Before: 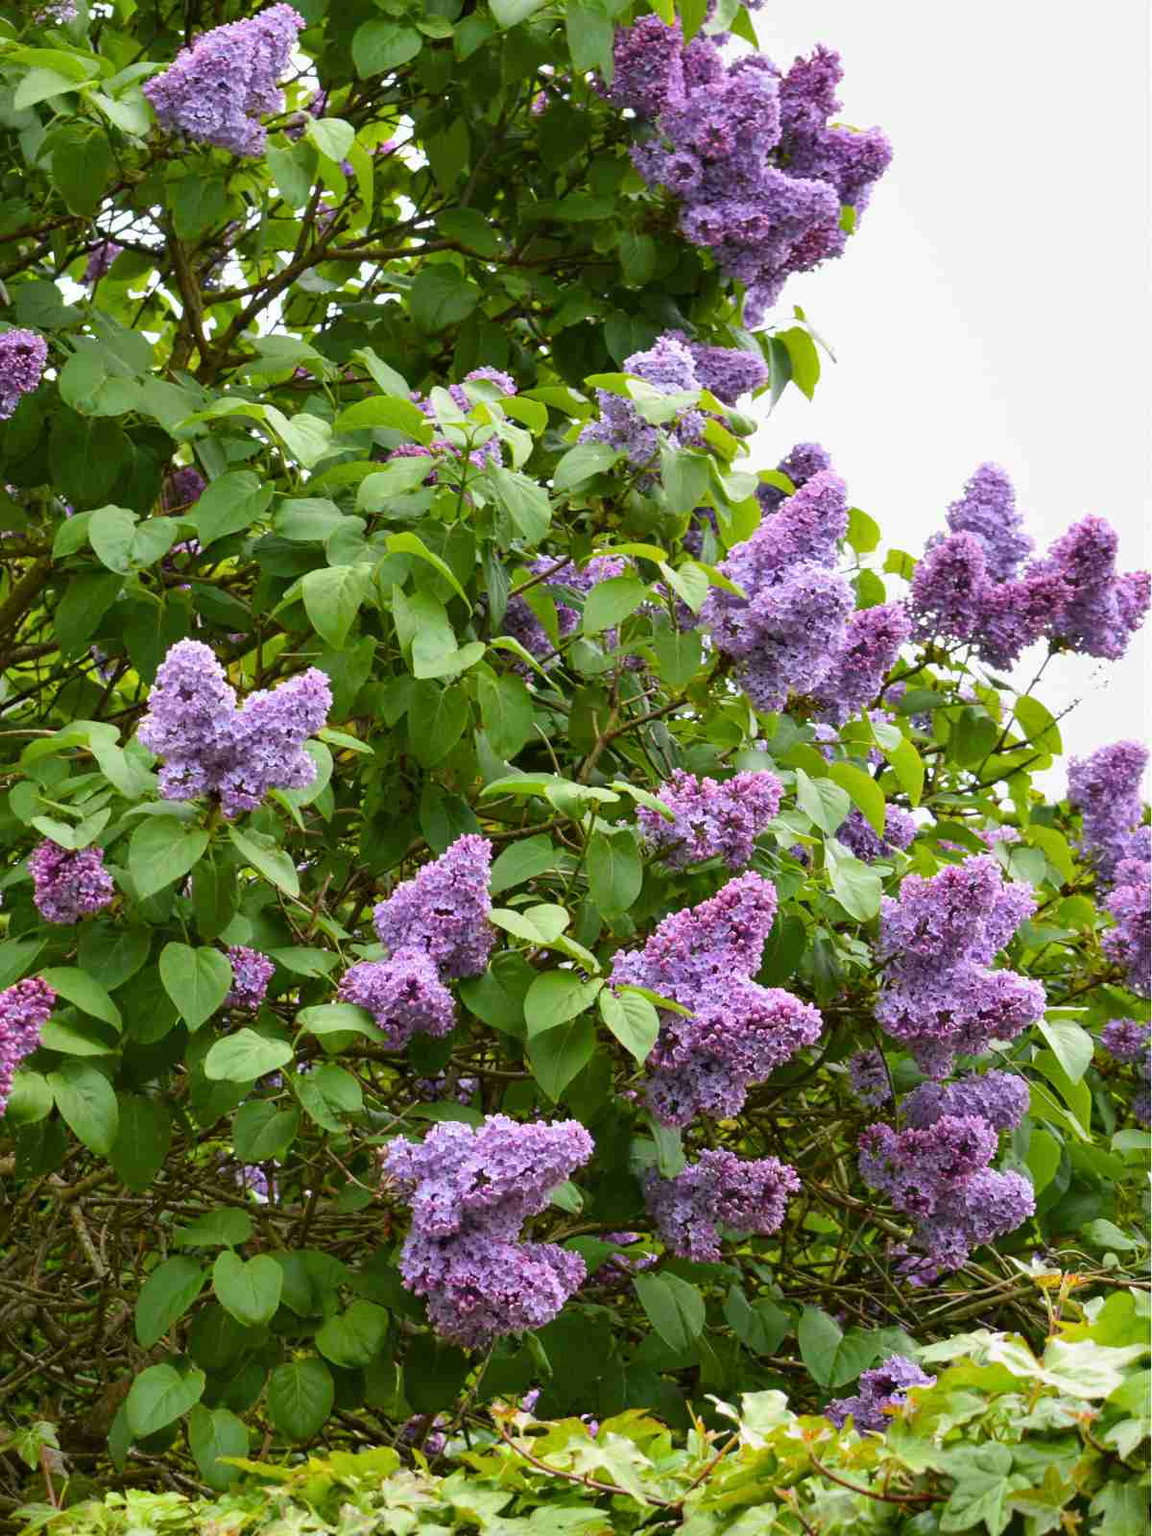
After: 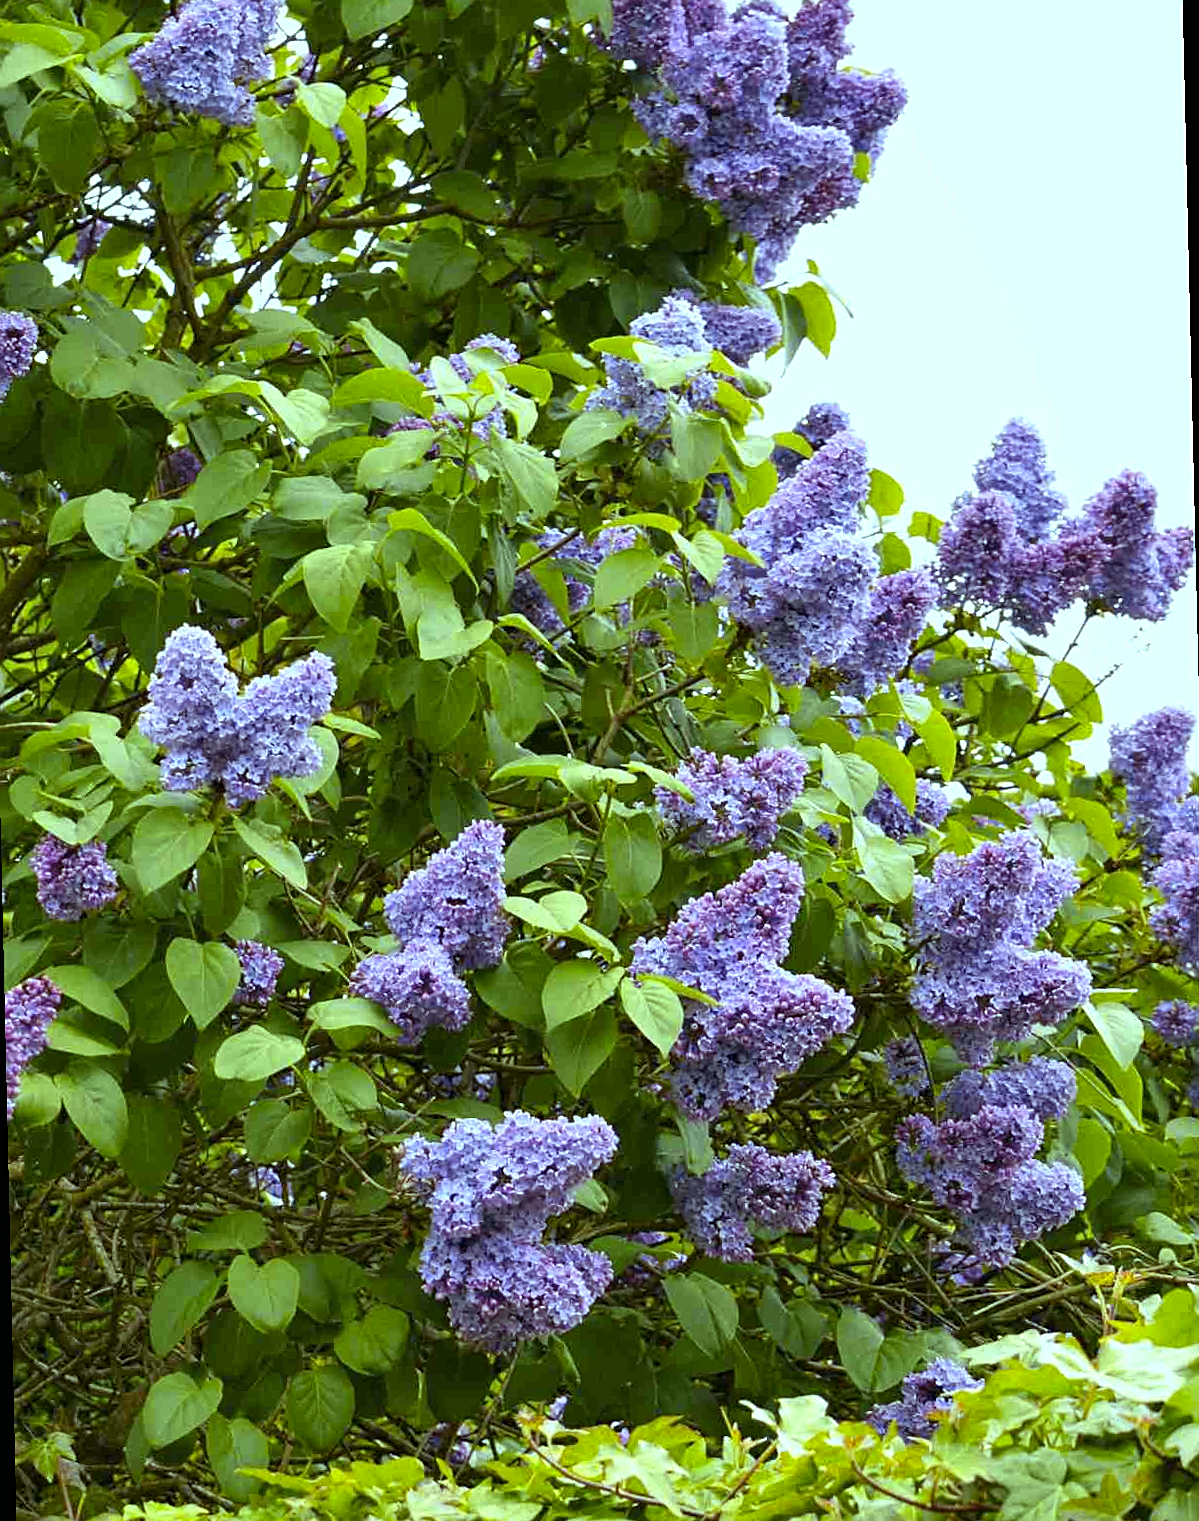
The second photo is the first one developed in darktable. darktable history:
sharpen: on, module defaults
rotate and perspective: rotation -1.32°, lens shift (horizontal) -0.031, crop left 0.015, crop right 0.985, crop top 0.047, crop bottom 0.982
color balance: mode lift, gamma, gain (sRGB), lift [0.997, 0.979, 1.021, 1.011], gamma [1, 1.084, 0.916, 0.998], gain [1, 0.87, 1.13, 1.101], contrast 4.55%, contrast fulcrum 38.24%, output saturation 104.09%
color contrast: green-magenta contrast 0.8, blue-yellow contrast 1.1, unbound 0
